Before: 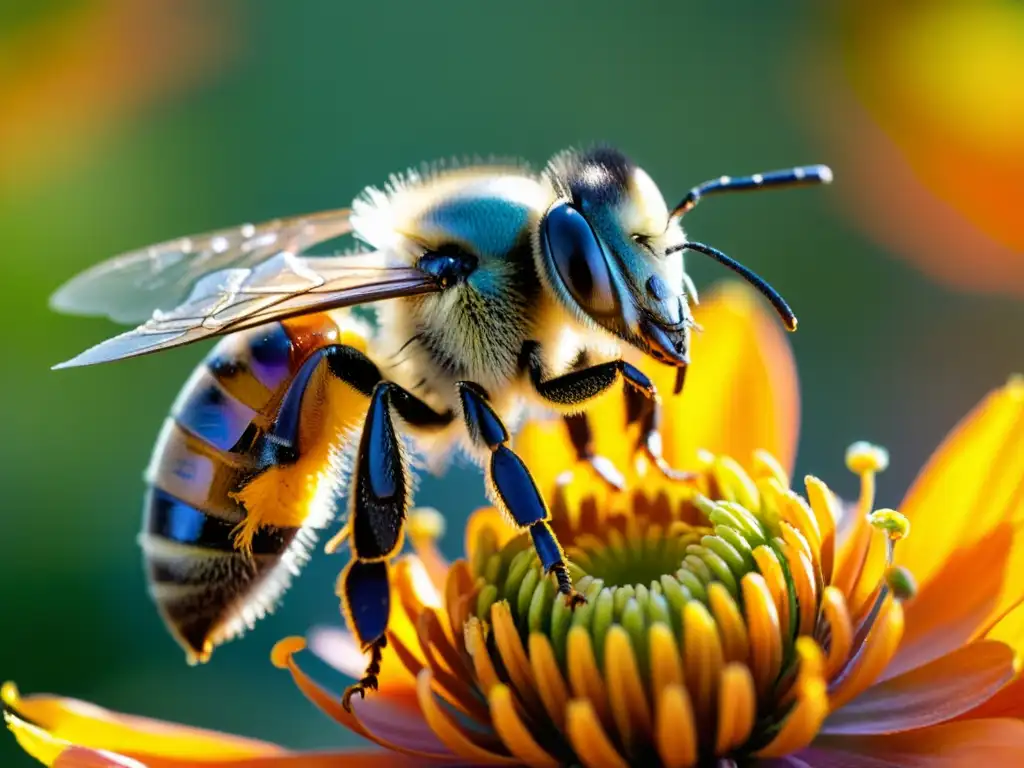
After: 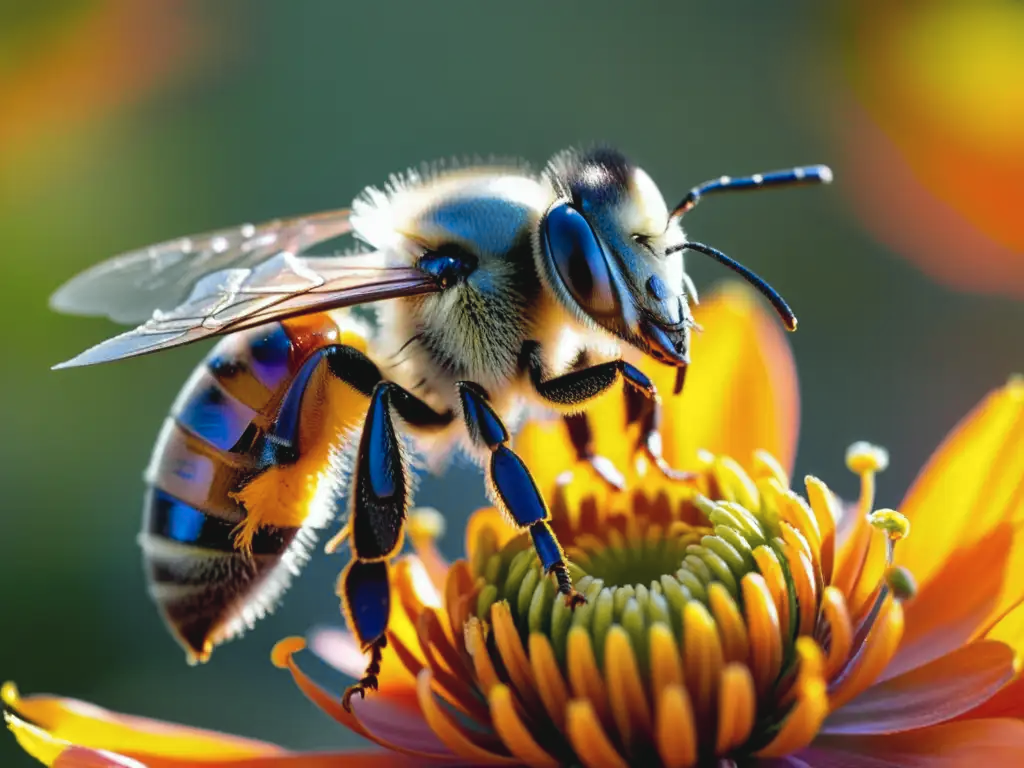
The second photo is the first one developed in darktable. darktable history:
tone curve: curves: ch0 [(0, 0.046) (0.04, 0.074) (0.883, 0.858) (1, 1)]; ch1 [(0, 0) (0.146, 0.159) (0.338, 0.365) (0.417, 0.455) (0.489, 0.486) (0.504, 0.502) (0.529, 0.537) (0.563, 0.567) (1, 1)]; ch2 [(0, 0) (0.307, 0.298) (0.388, 0.375) (0.443, 0.456) (0.485, 0.492) (0.544, 0.525) (1, 1)], color space Lab, independent channels, preserve colors none
